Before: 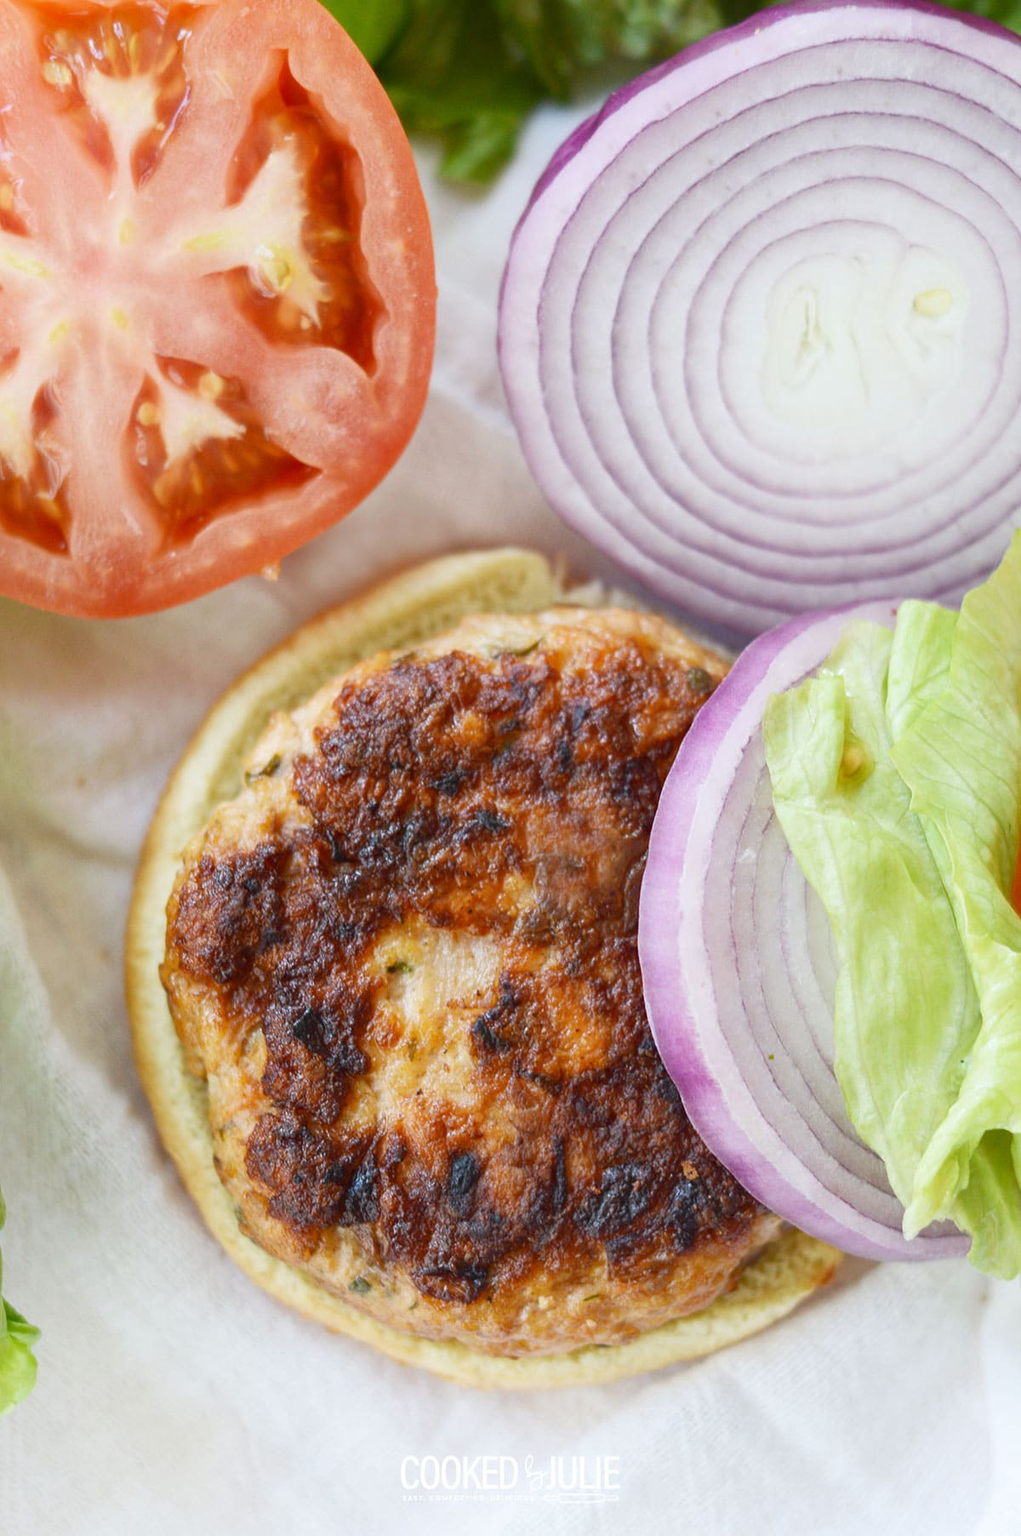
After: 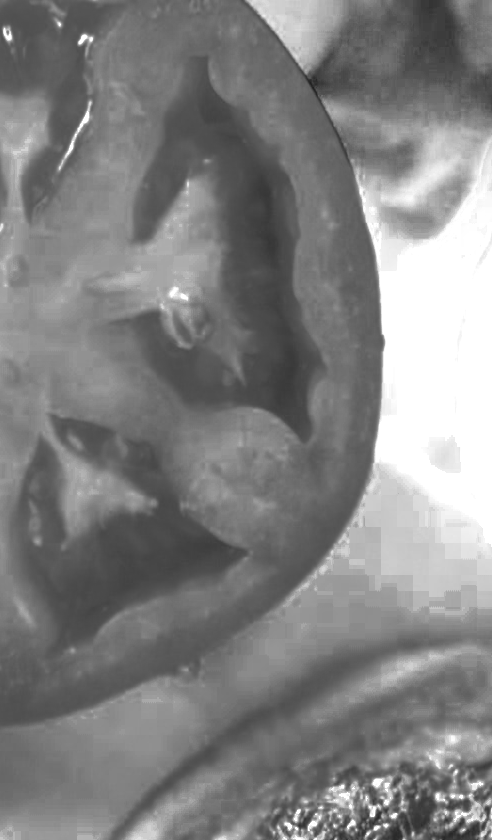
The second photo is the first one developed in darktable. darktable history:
tone curve: curves: ch0 [(0, 0.014) (0.12, 0.096) (0.386, 0.49) (0.54, 0.684) (0.751, 0.855) (0.89, 0.943) (0.998, 0.989)]; ch1 [(0, 0) (0.133, 0.099) (0.437, 0.41) (0.5, 0.5) (0.517, 0.536) (0.548, 0.575) (0.582, 0.631) (0.627, 0.688) (0.836, 0.868) (1, 1)]; ch2 [(0, 0) (0.374, 0.341) (0.456, 0.443) (0.478, 0.49) (0.501, 0.5) (0.528, 0.538) (0.55, 0.6) (0.572, 0.63) (0.702, 0.765) (1, 1)], color space Lab, independent channels, preserve colors none
crop and rotate: left 10.957%, top 0.067%, right 48.029%, bottom 53.351%
color zones: curves: ch0 [(0.002, 0.429) (0.121, 0.212) (0.198, 0.113) (0.276, 0.344) (0.331, 0.541) (0.41, 0.56) (0.482, 0.289) (0.619, 0.227) (0.721, 0.18) (0.821, 0.435) (0.928, 0.555) (1, 0.587)]; ch1 [(0, 0) (0.143, 0) (0.286, 0) (0.429, 0) (0.571, 0) (0.714, 0) (0.857, 0)]
exposure: black level correction 0, exposure 1.104 EV, compensate highlight preservation false
